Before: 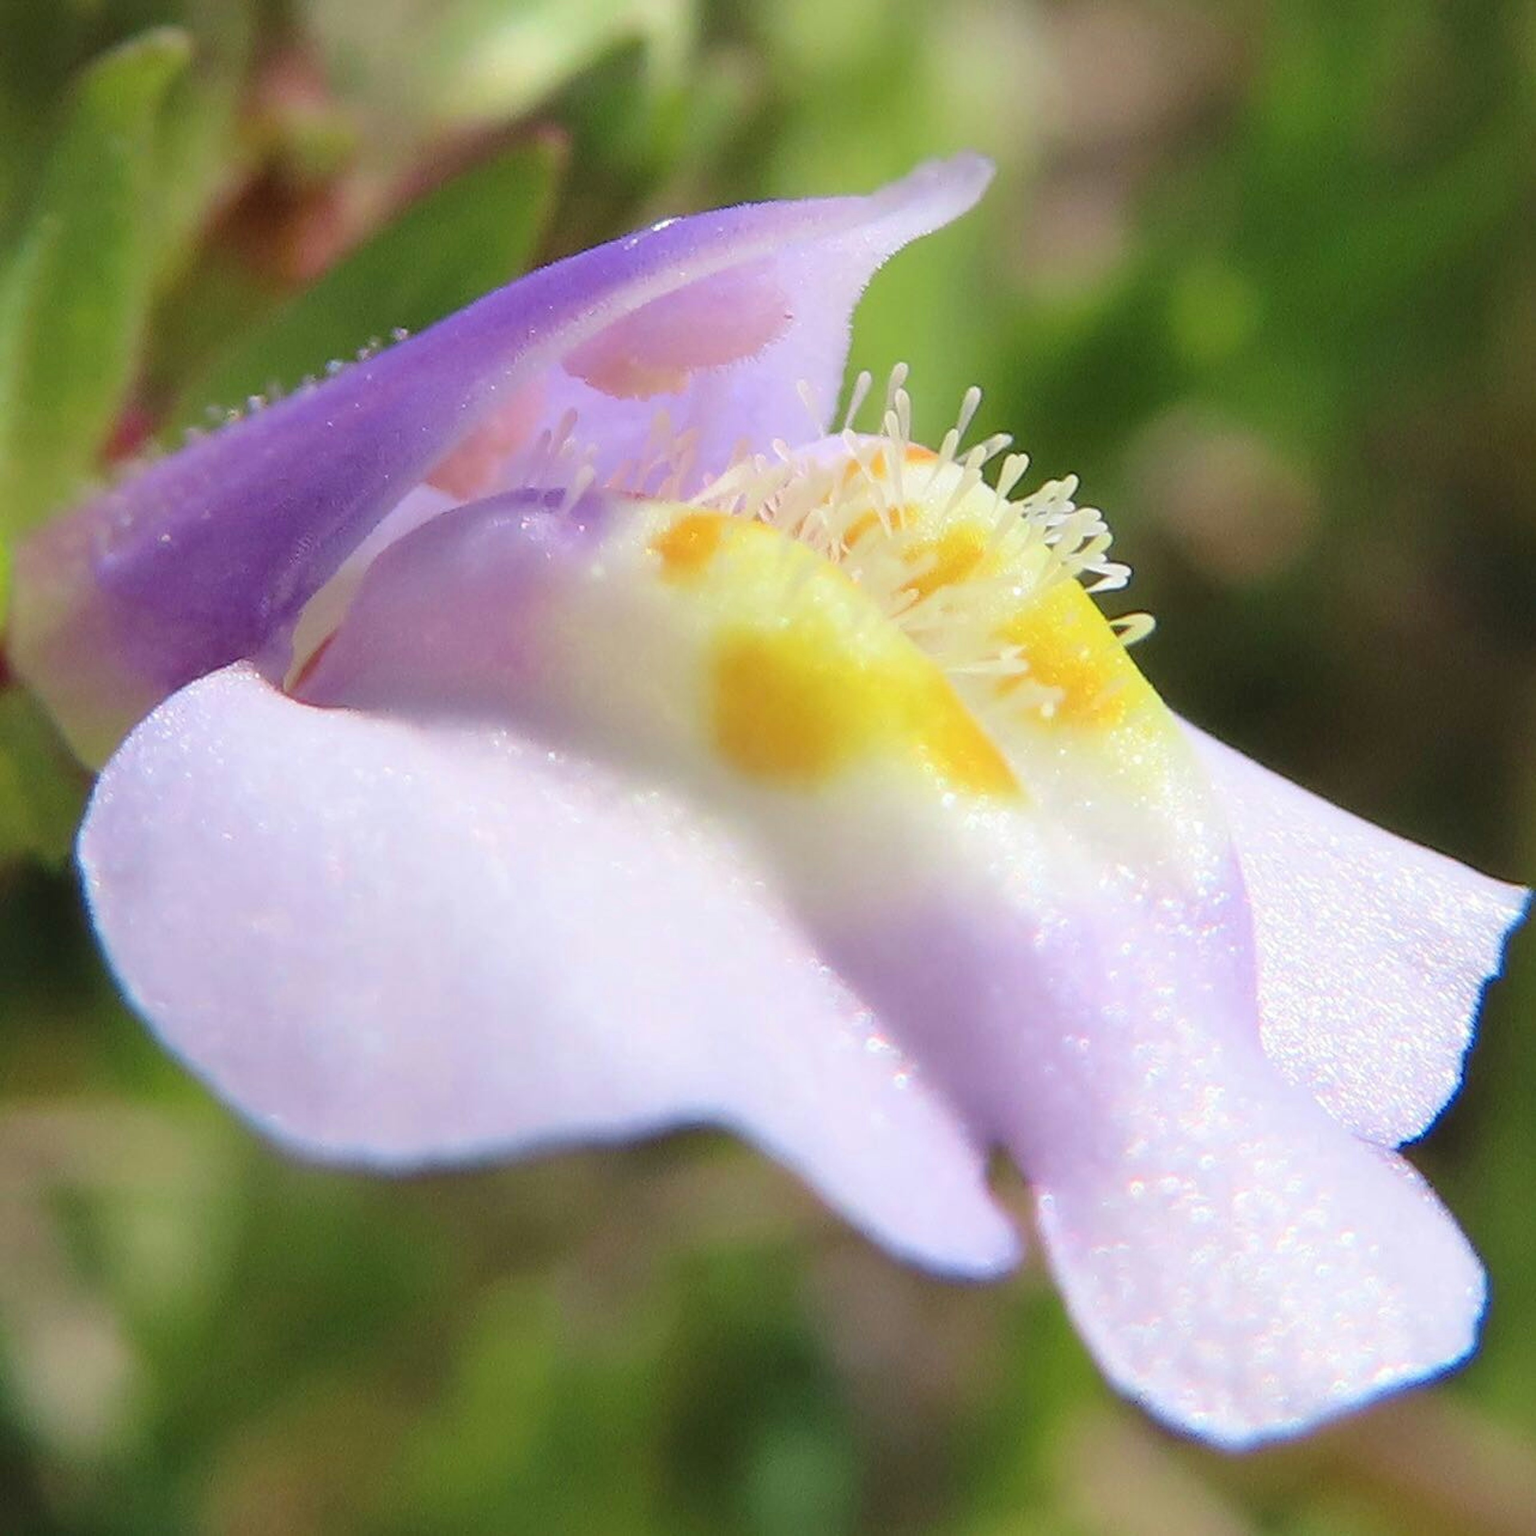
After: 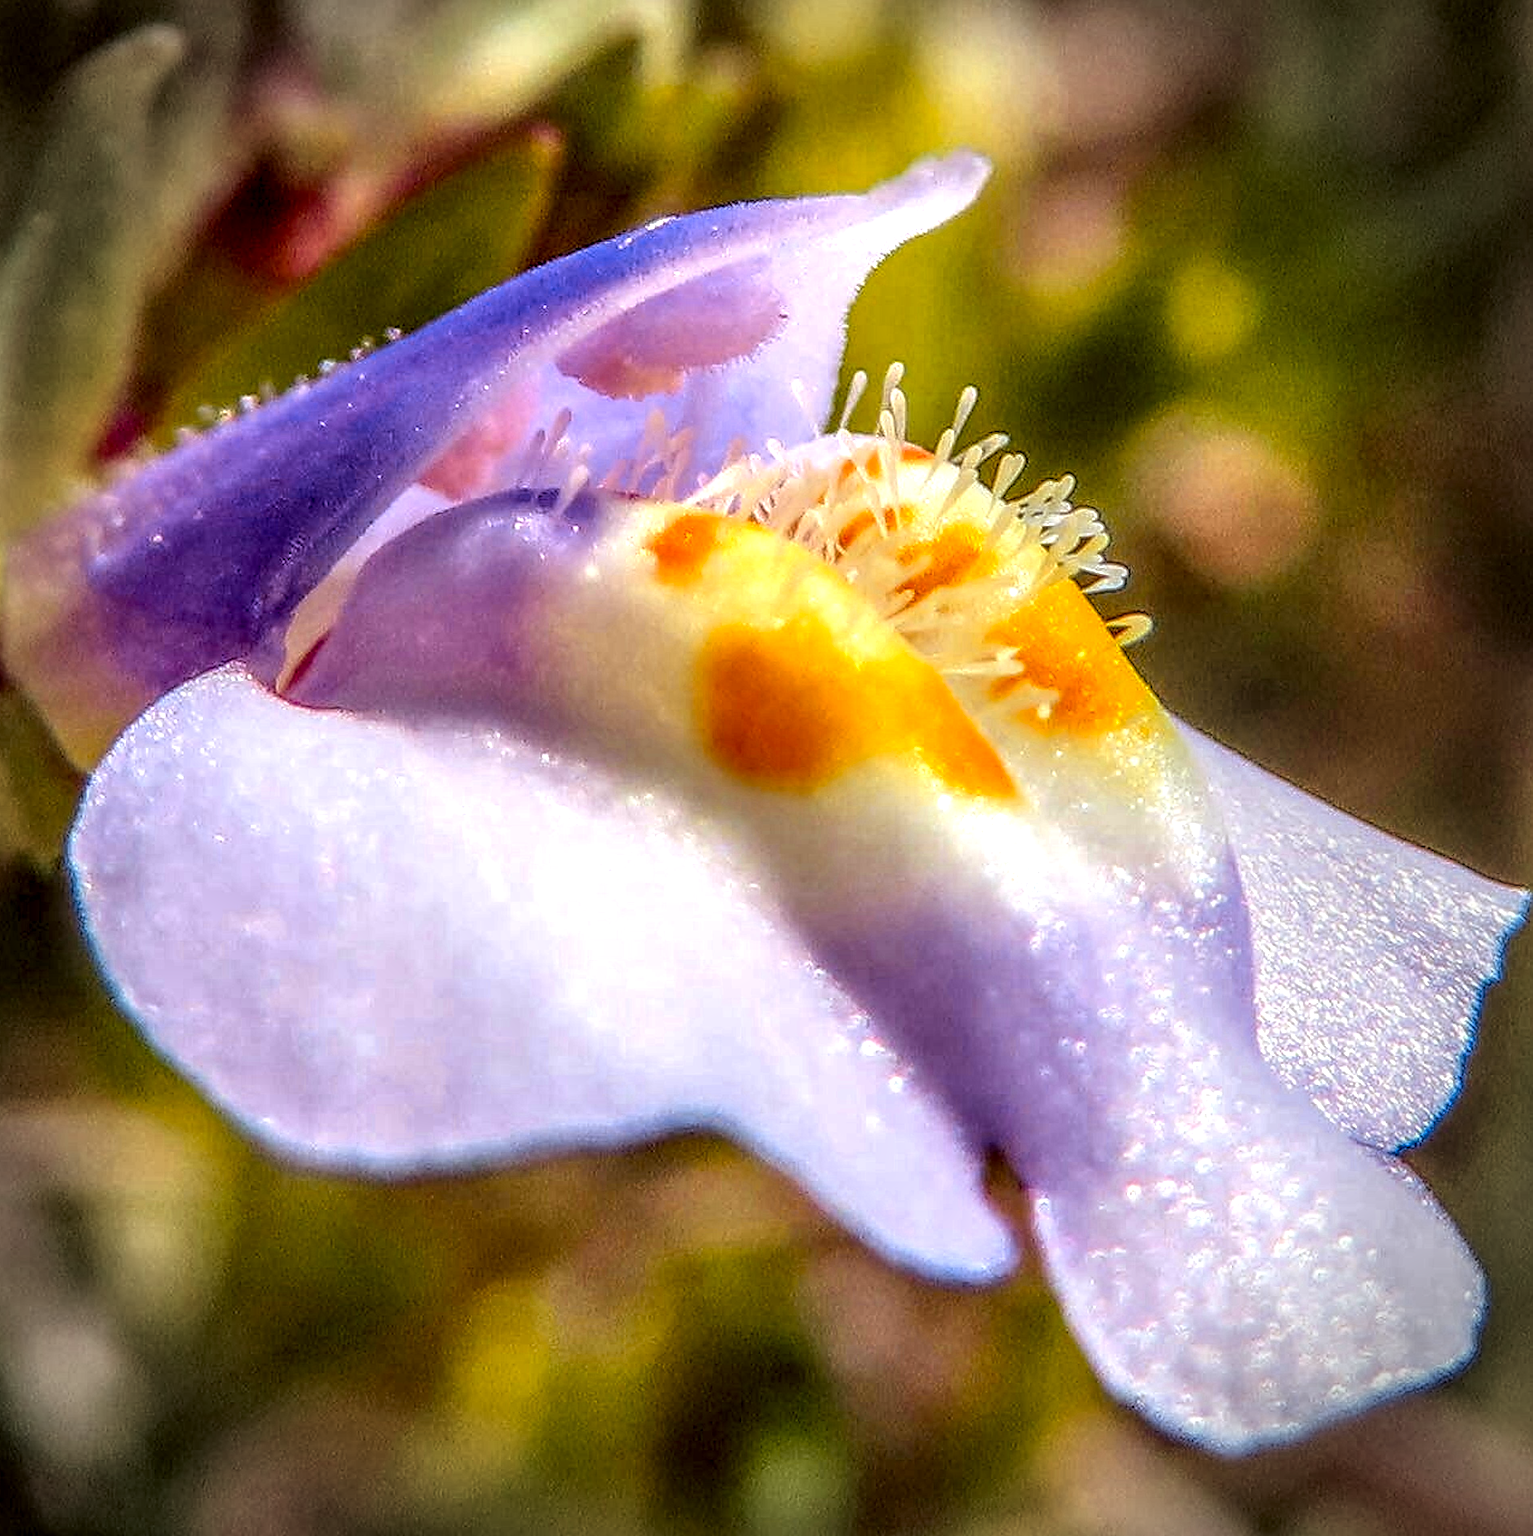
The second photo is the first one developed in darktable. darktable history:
crop and rotate: left 0.614%, top 0.179%, bottom 0.309%
local contrast: highlights 0%, shadows 0%, detail 300%, midtone range 0.3
color zones: curves: ch1 [(0.235, 0.558) (0.75, 0.5)]; ch2 [(0.25, 0.462) (0.749, 0.457)], mix 40.67%
vignetting: fall-off start 88.03%, fall-off radius 24.9%
sharpen: radius 2.584, amount 0.688
color balance rgb: perceptual saturation grading › global saturation 20%, global vibrance 20%
rgb levels: mode RGB, independent channels, levels [[0, 0.5, 1], [0, 0.521, 1], [0, 0.536, 1]]
